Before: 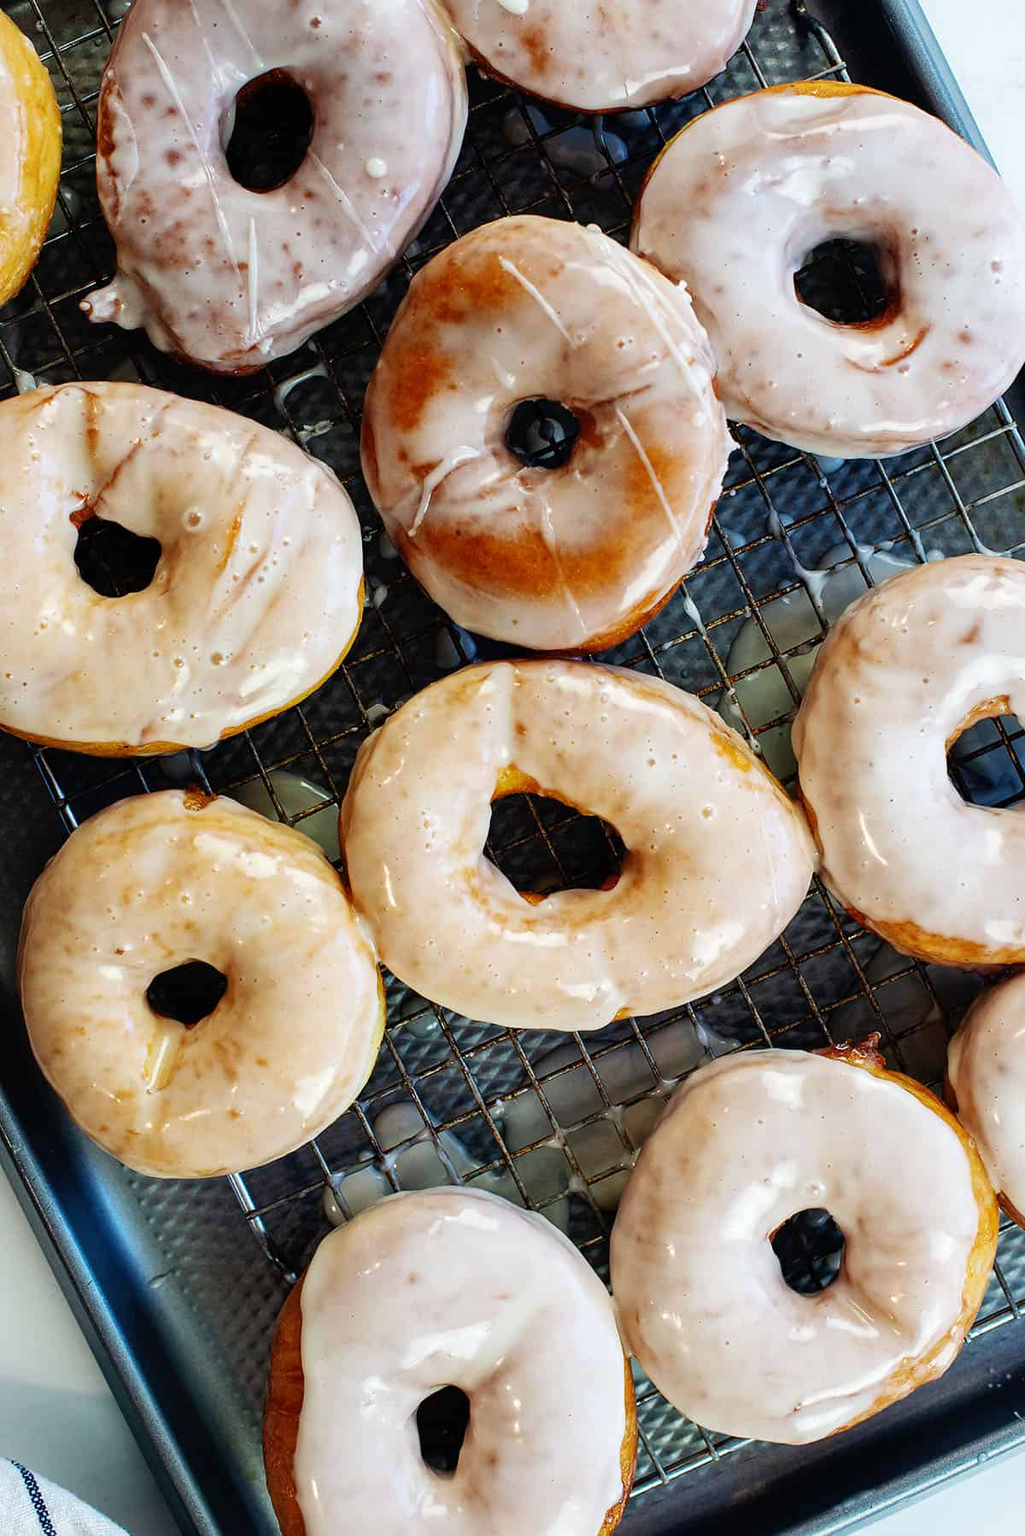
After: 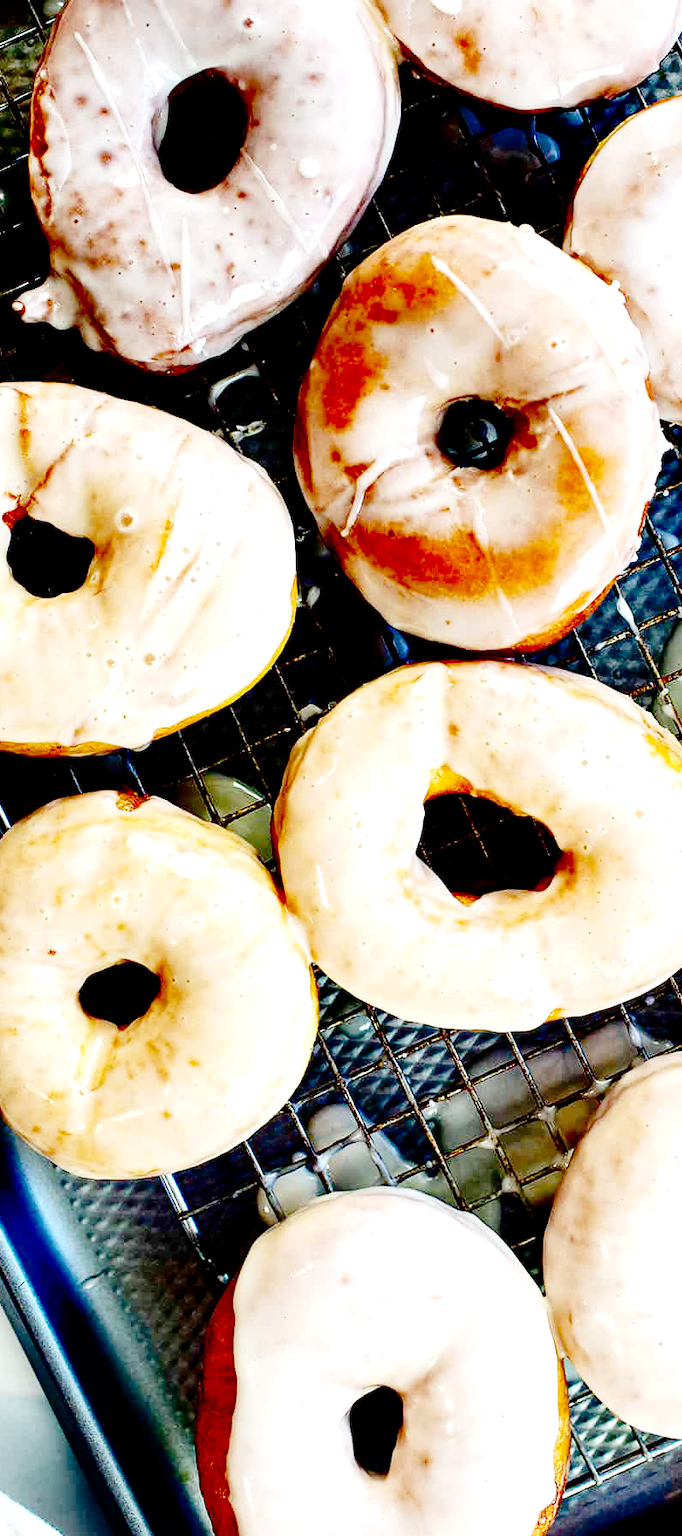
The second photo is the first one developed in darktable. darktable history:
exposure: black level correction 0, exposure 0.7 EV, compensate exposure bias true, compensate highlight preservation false
crop and rotate: left 6.617%, right 26.717%
base curve: curves: ch0 [(0, 0) (0.036, 0.01) (0.123, 0.254) (0.258, 0.504) (0.507, 0.748) (1, 1)], preserve colors none
contrast brightness saturation: contrast 0.1, brightness -0.26, saturation 0.14
